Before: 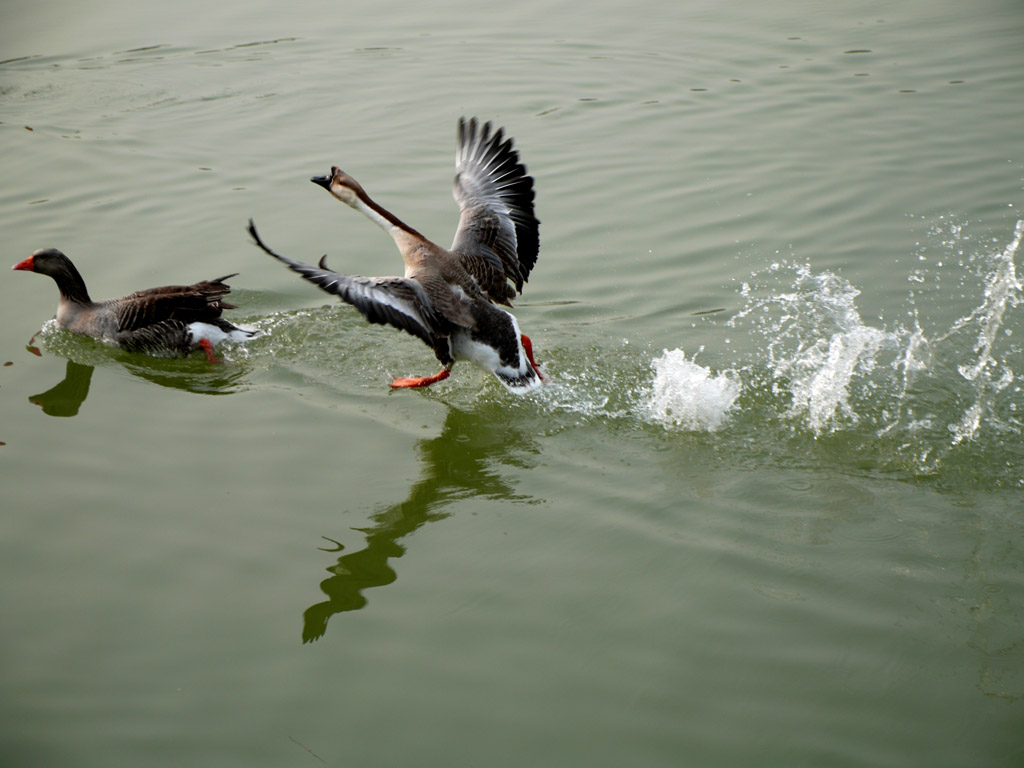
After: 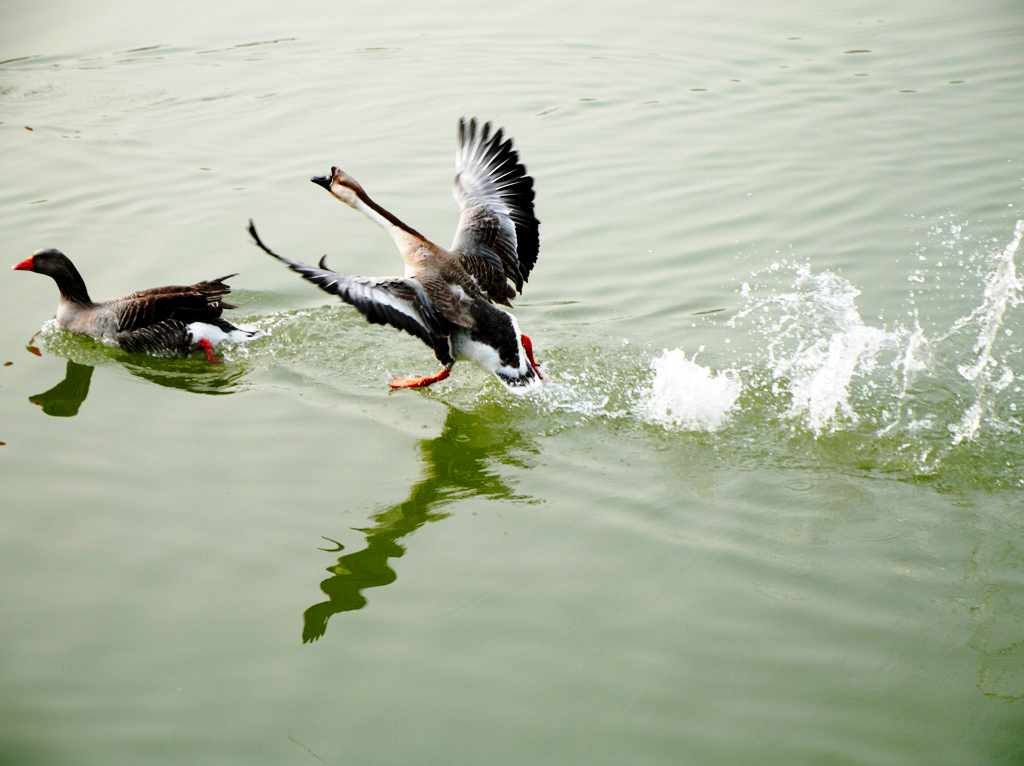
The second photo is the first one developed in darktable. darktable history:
base curve: curves: ch0 [(0, 0) (0.032, 0.037) (0.105, 0.228) (0.435, 0.76) (0.856, 0.983) (1, 1)], preserve colors none
crop: top 0.075%, bottom 0.097%
